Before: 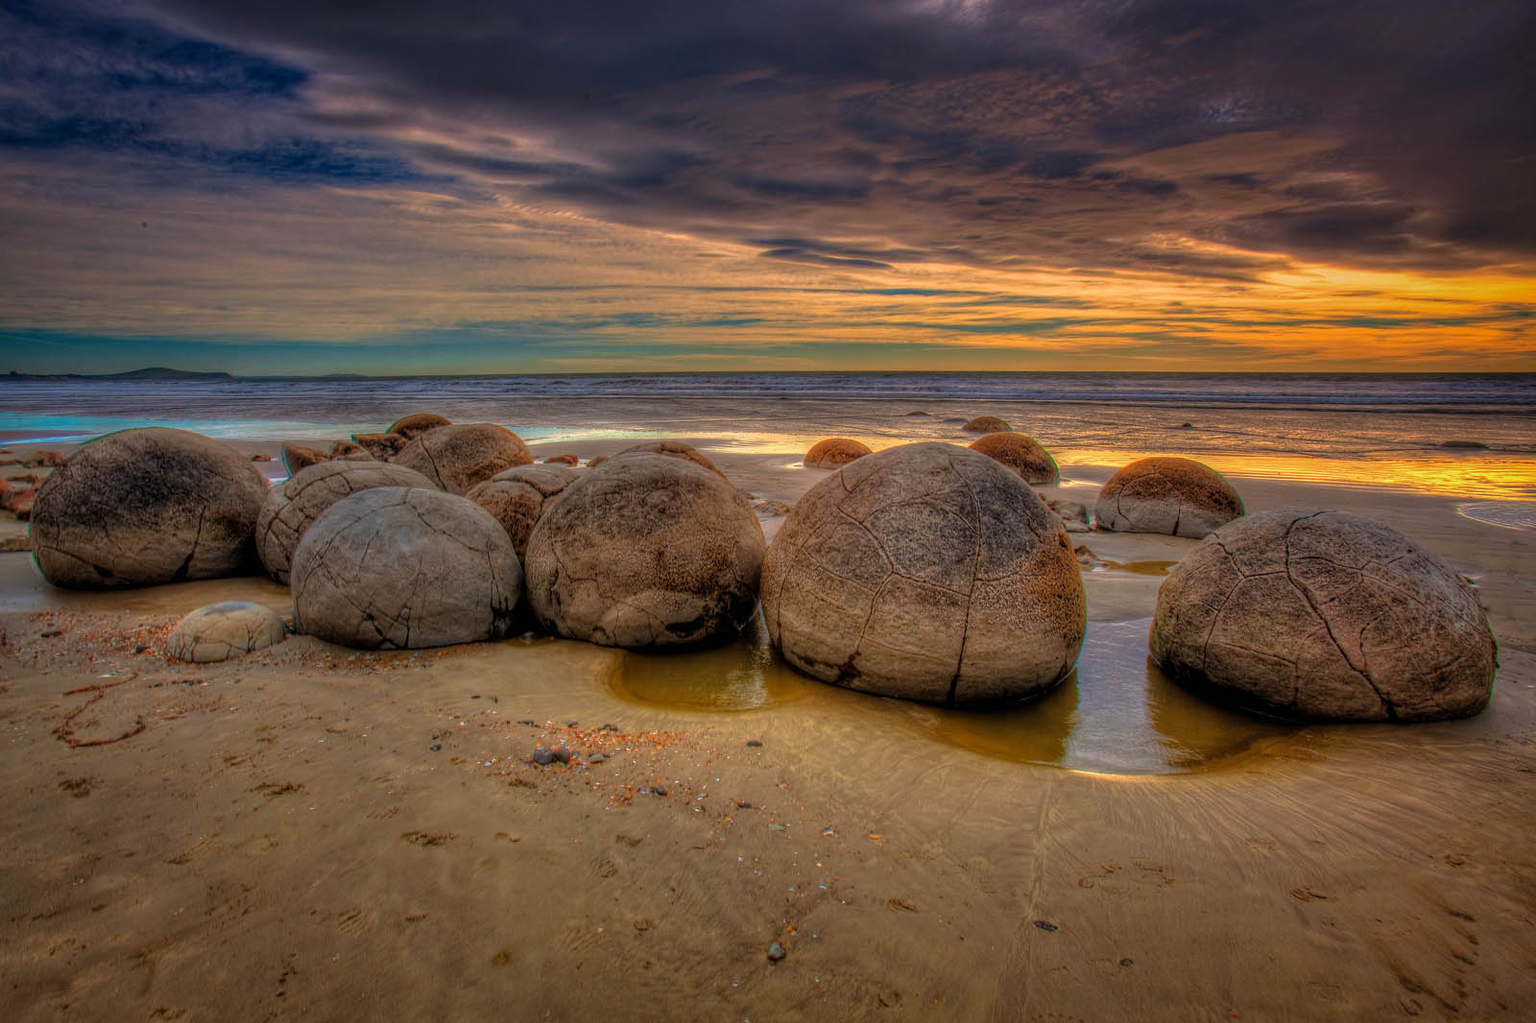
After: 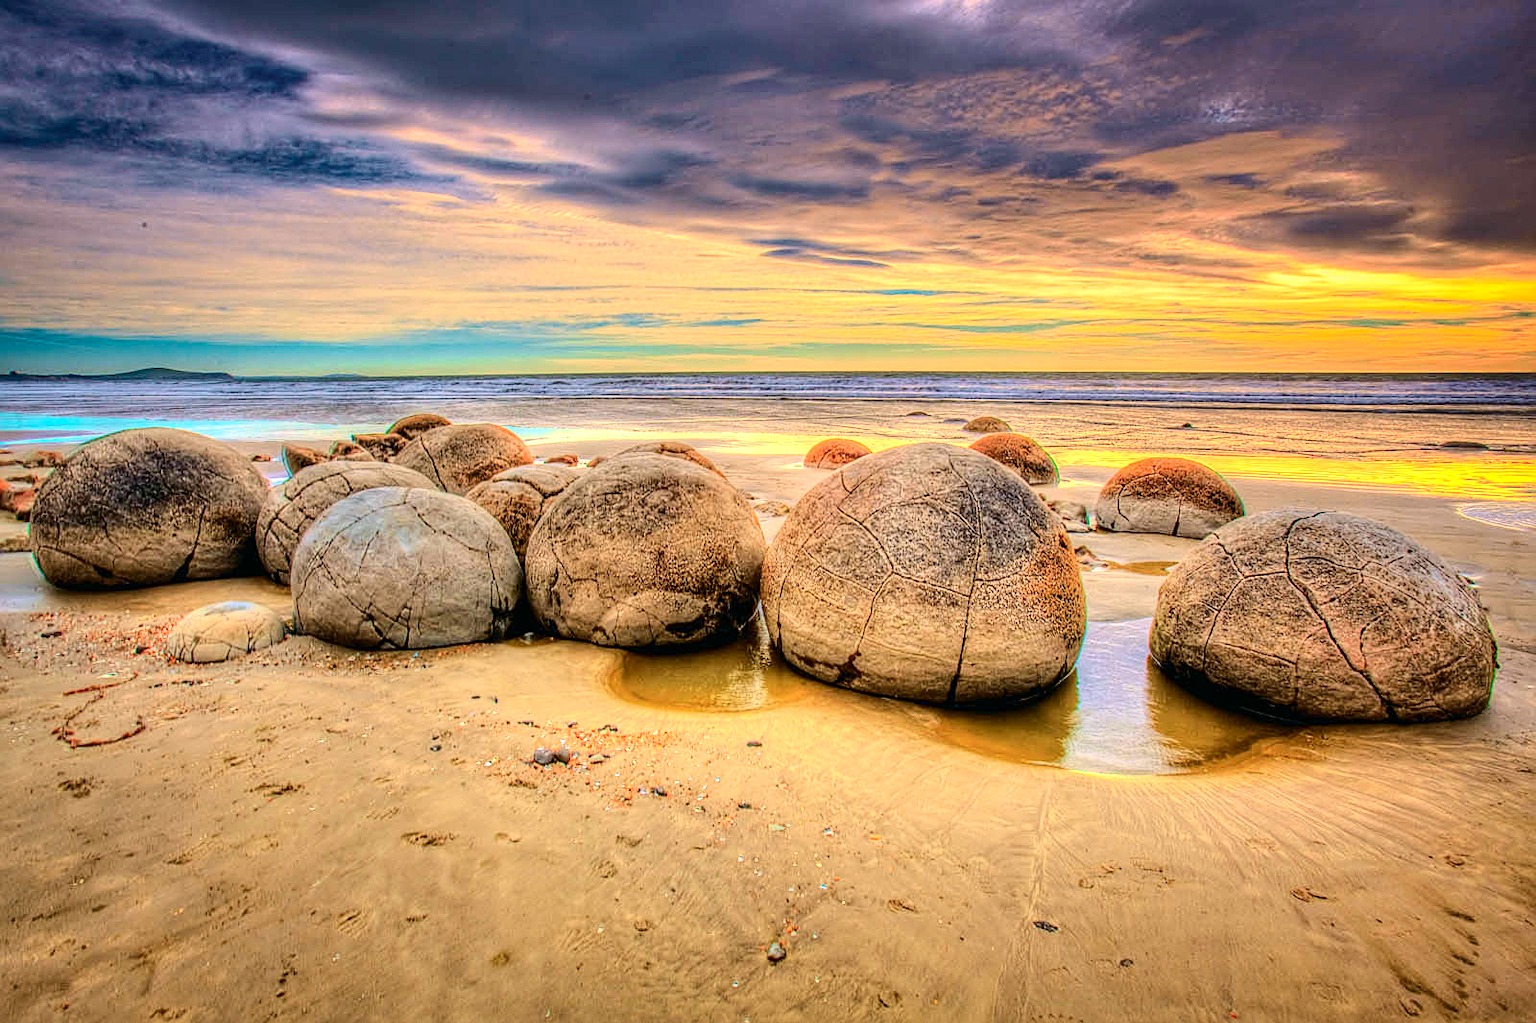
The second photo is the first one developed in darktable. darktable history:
tone curve: curves: ch0 [(0, 0) (0.114, 0.083) (0.291, 0.3) (0.447, 0.535) (0.602, 0.712) (0.772, 0.864) (0.999, 0.978)]; ch1 [(0, 0) (0.389, 0.352) (0.458, 0.433) (0.486, 0.474) (0.509, 0.505) (0.535, 0.541) (0.555, 0.557) (0.677, 0.724) (1, 1)]; ch2 [(0, 0) (0.369, 0.388) (0.449, 0.431) (0.501, 0.5) (0.528, 0.552) (0.561, 0.596) (0.697, 0.721) (1, 1)], color space Lab, independent channels, preserve colors none
sharpen: on, module defaults
exposure: black level correction 0, exposure 1.3 EV, compensate highlight preservation false
